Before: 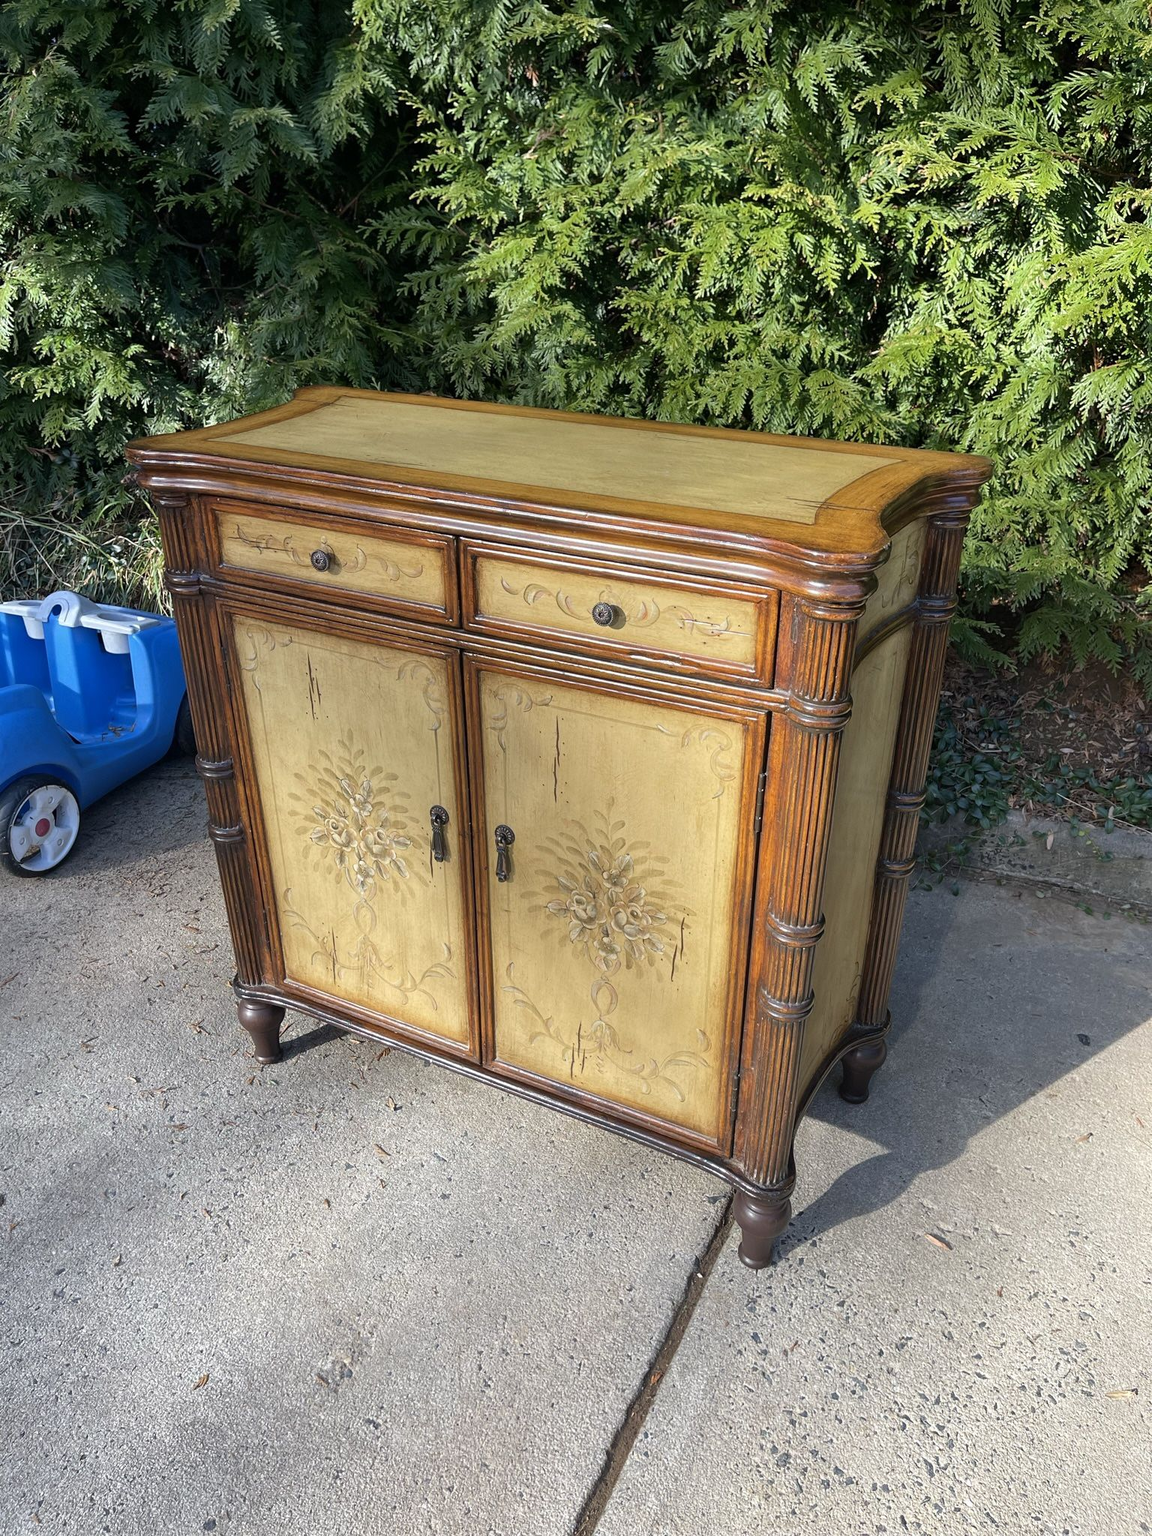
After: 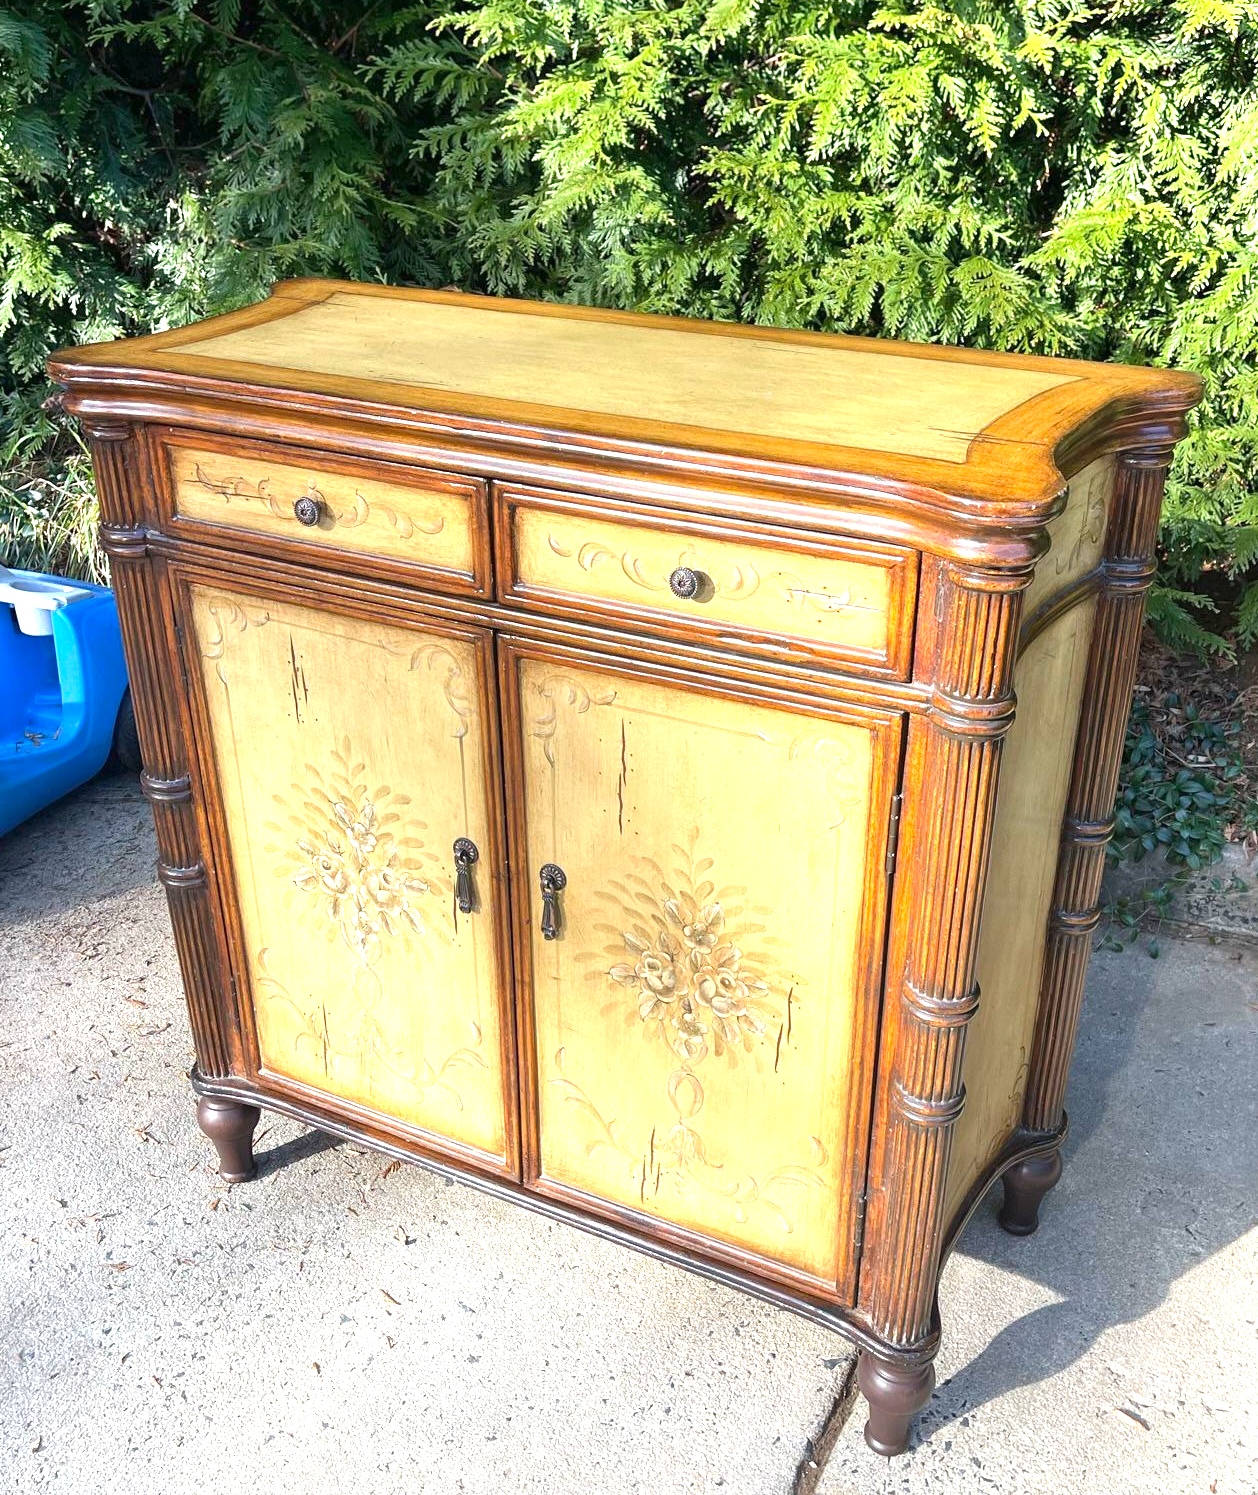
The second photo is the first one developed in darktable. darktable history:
exposure: black level correction 0, exposure 1.188 EV, compensate highlight preservation false
crop: left 7.861%, top 11.567%, right 10.226%, bottom 15.411%
